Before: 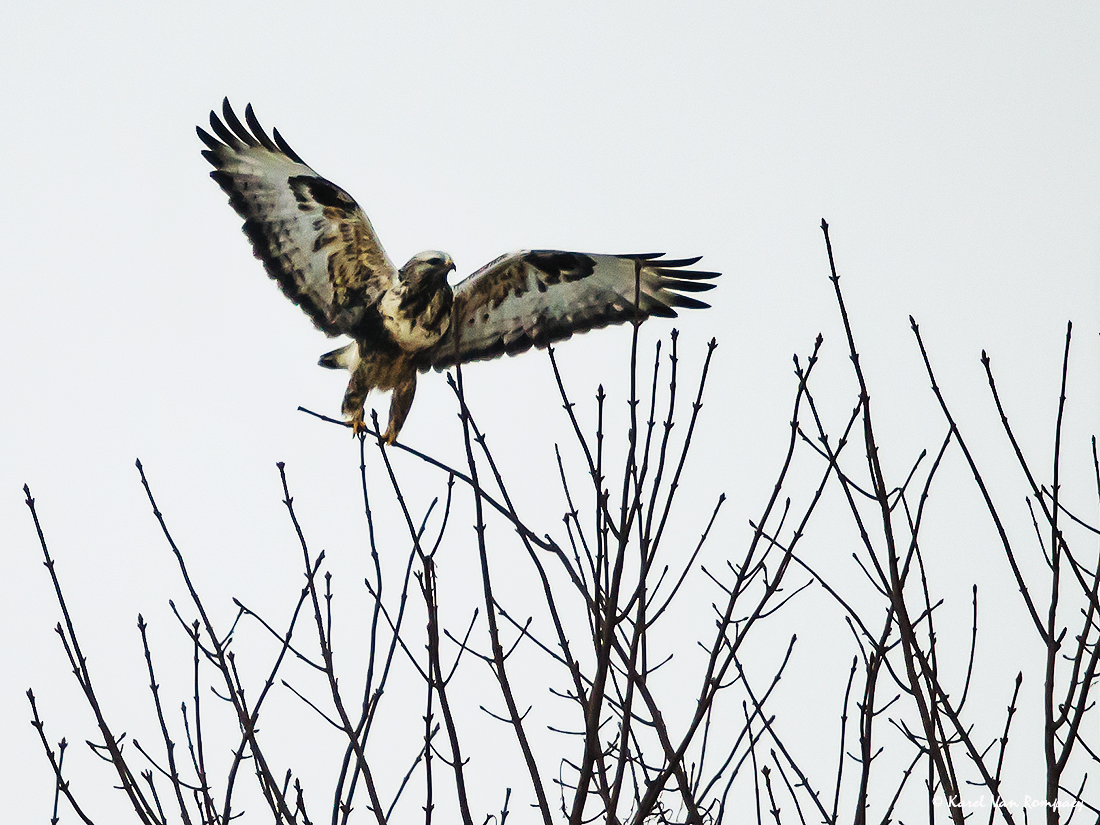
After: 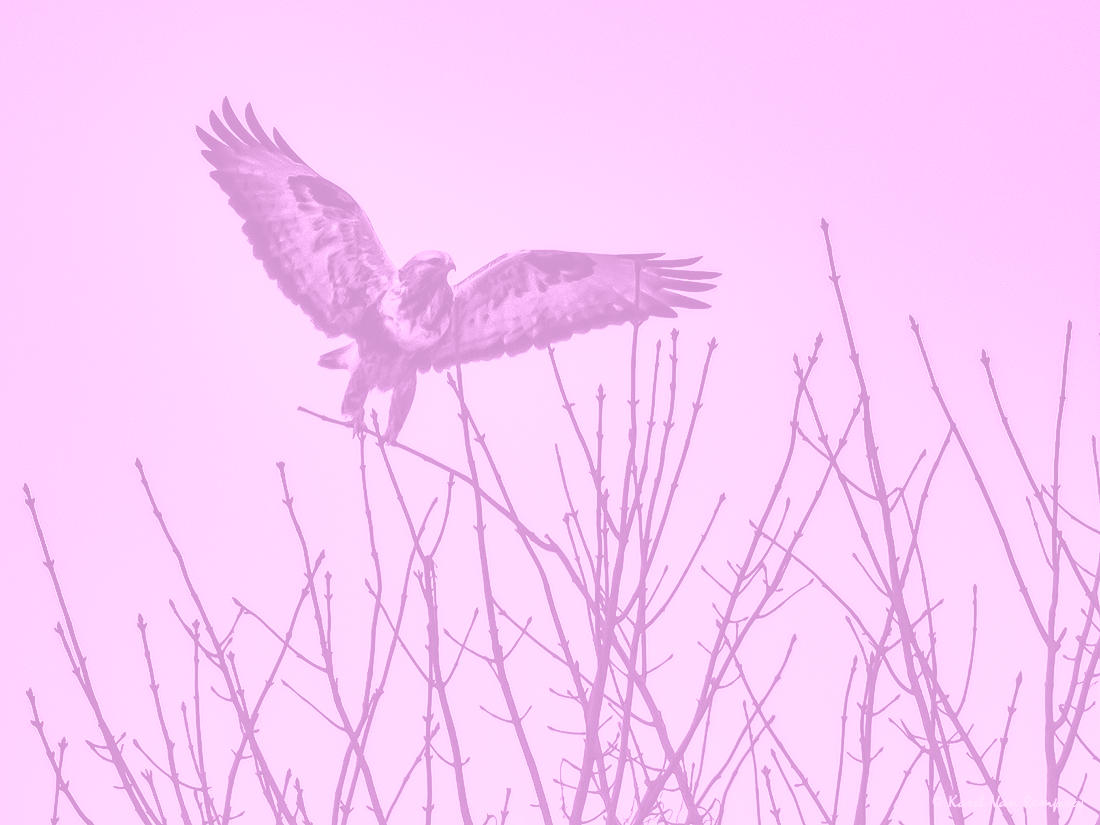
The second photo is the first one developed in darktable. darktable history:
local contrast: on, module defaults
white balance: red 0.766, blue 1.537
colorize: hue 331.2°, saturation 75%, source mix 30.28%, lightness 70.52%, version 1
shadows and highlights: shadows 20.91, highlights -82.73, soften with gaussian
